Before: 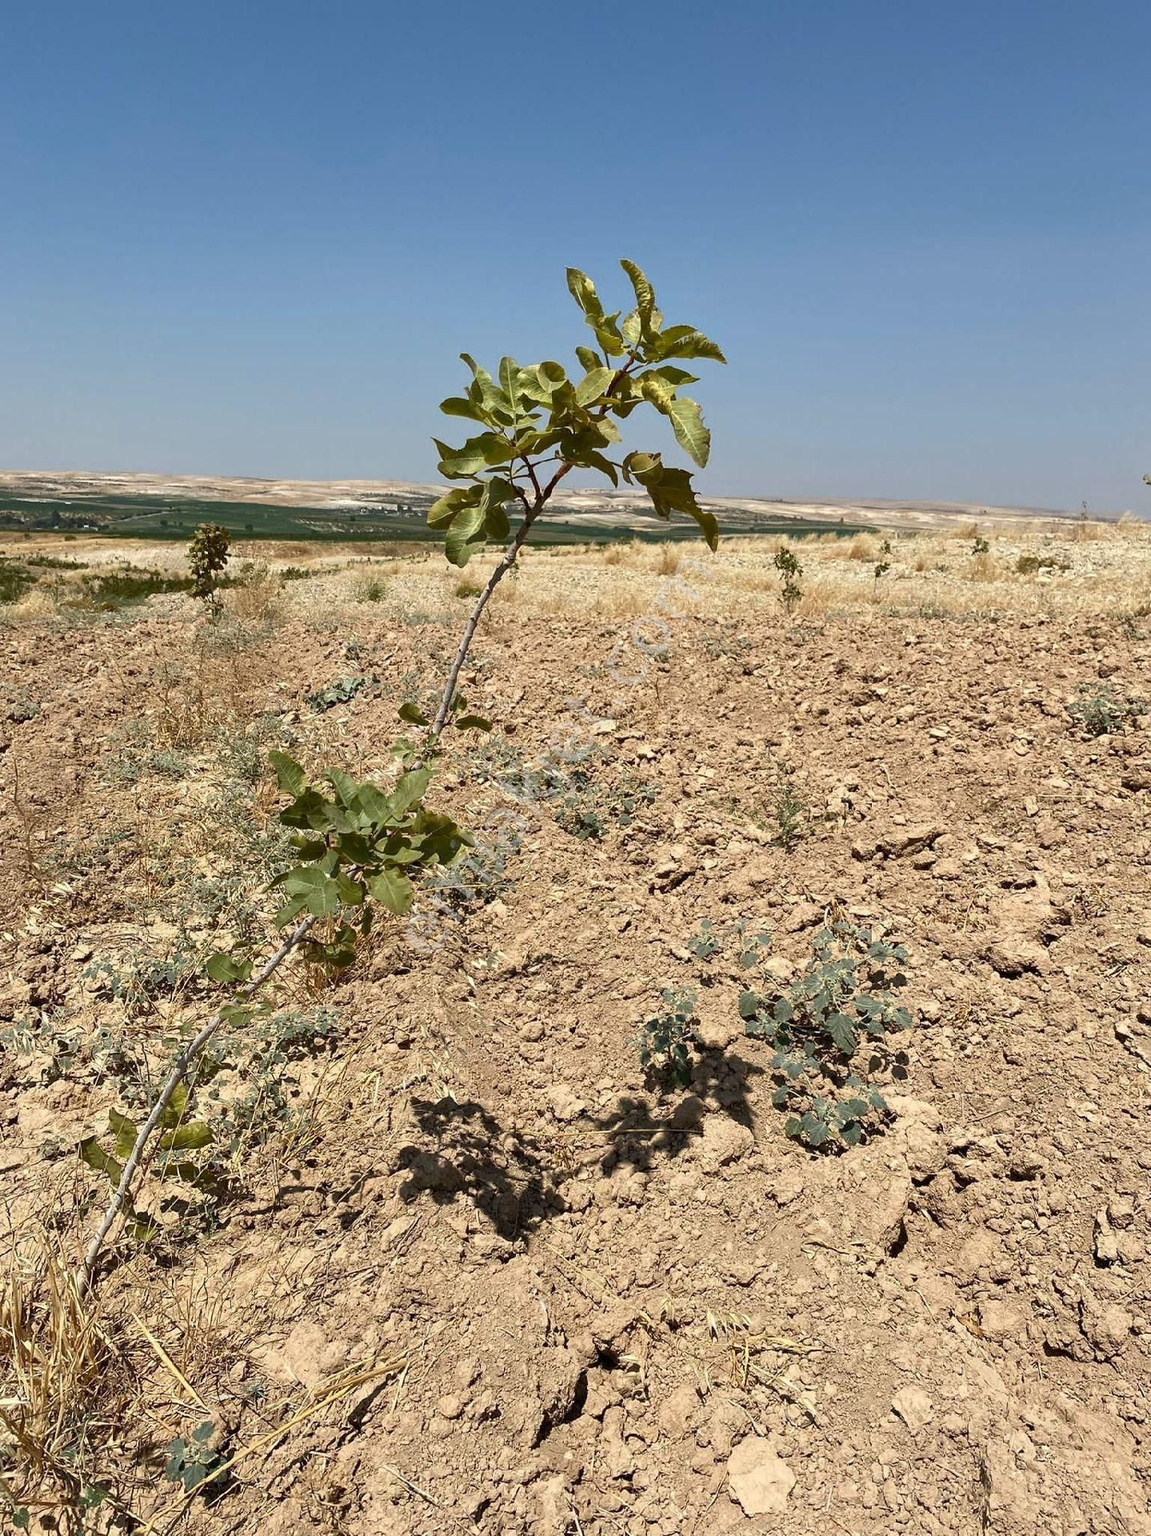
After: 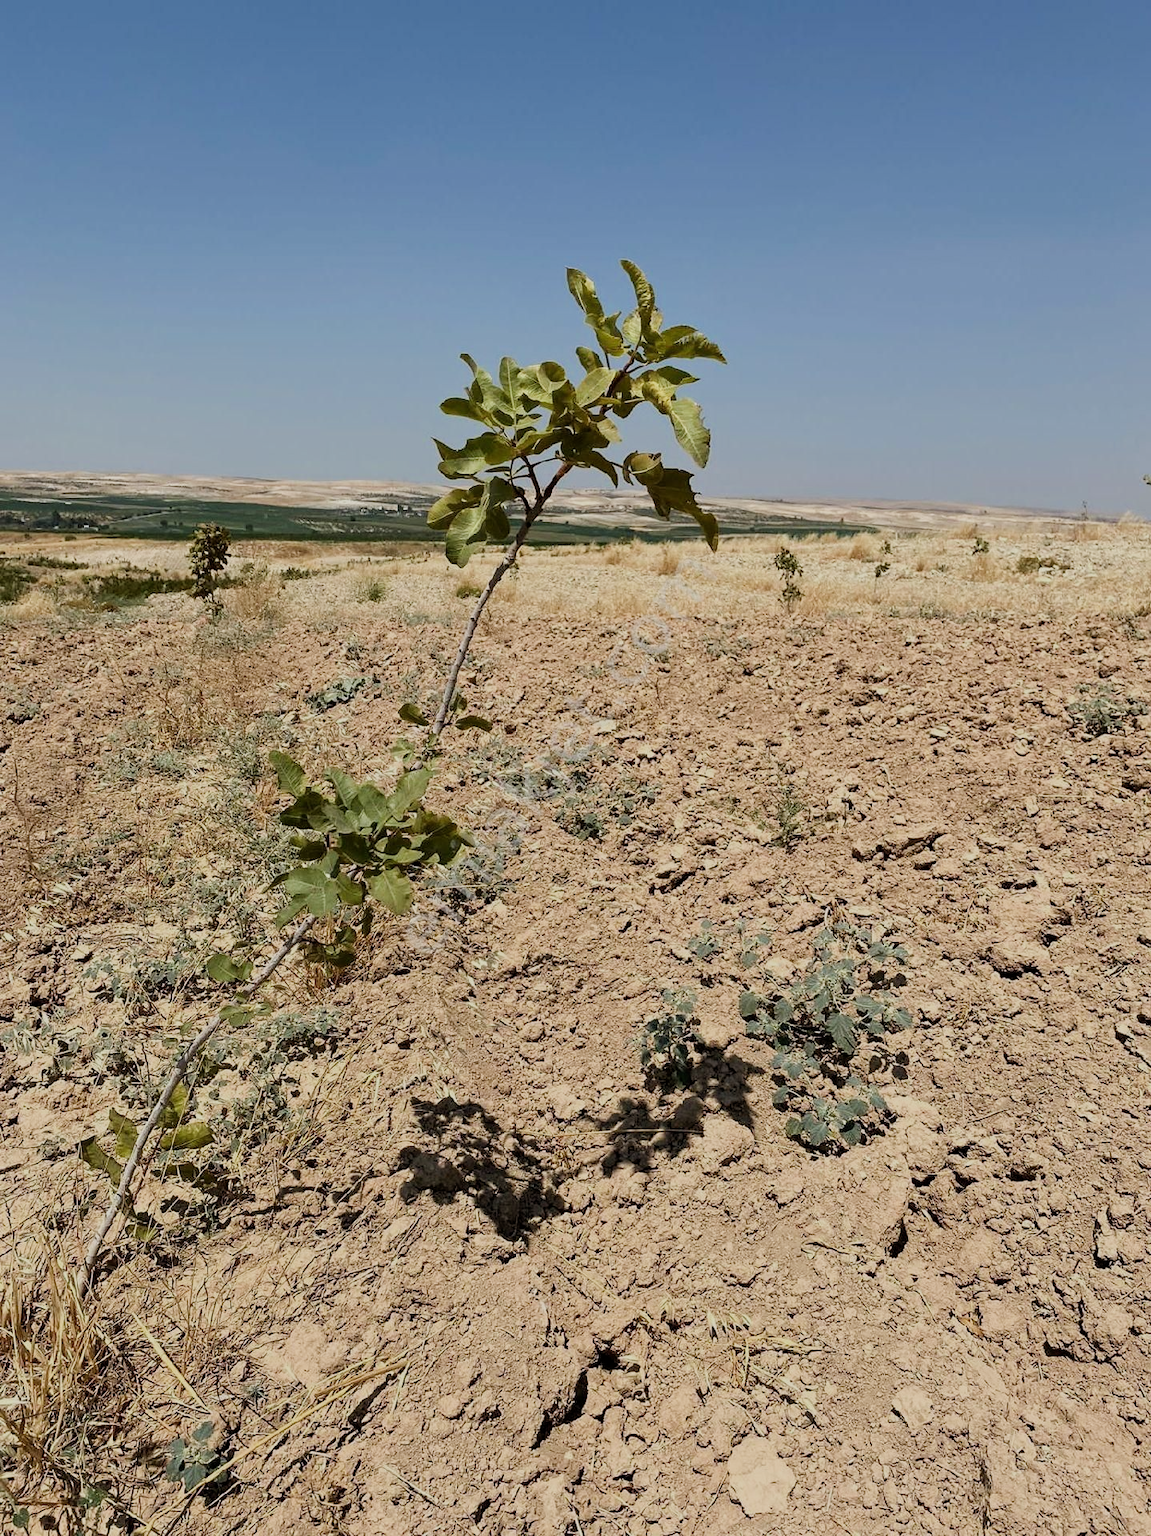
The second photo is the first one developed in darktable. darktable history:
filmic rgb: black relative exposure -7.65 EV, white relative exposure 4.56 EV, hardness 3.61, iterations of high-quality reconstruction 0
